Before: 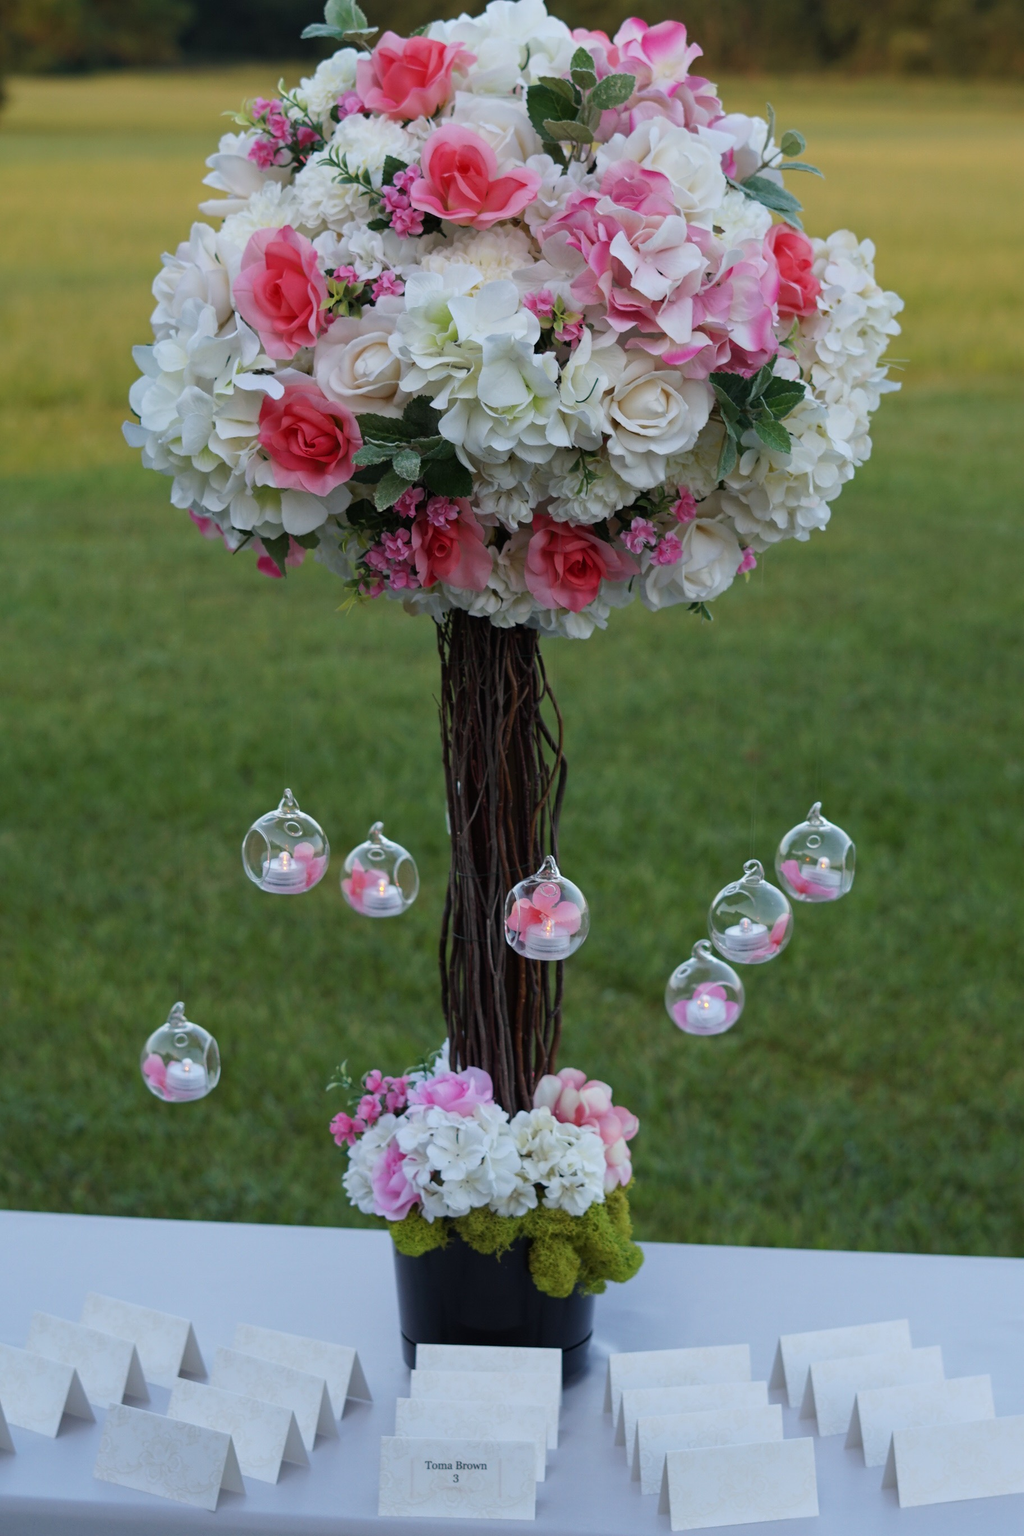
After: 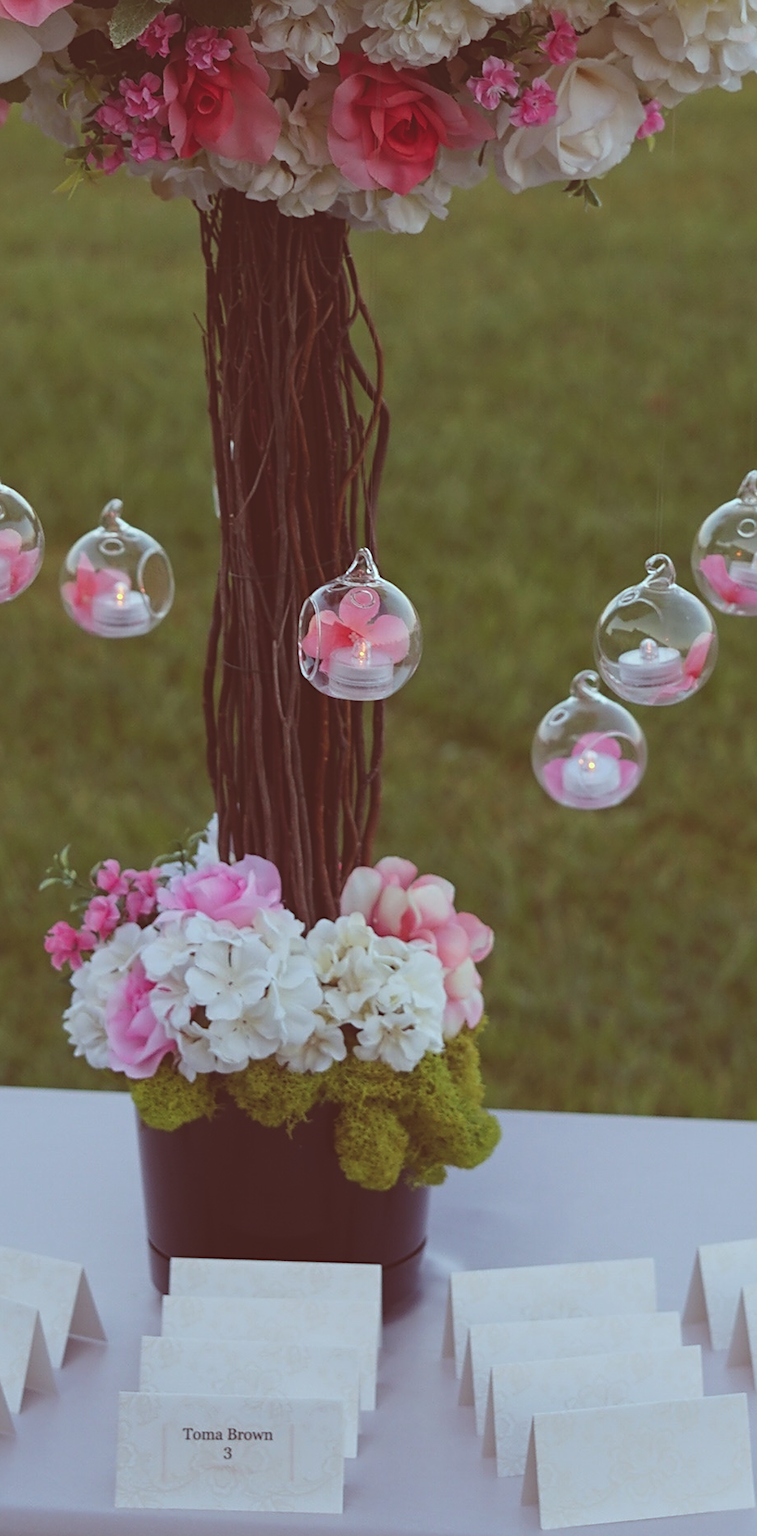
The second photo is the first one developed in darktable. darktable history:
crop and rotate: left 29.237%, top 31.152%, right 19.807%
color correction: highlights a* -7.23, highlights b* -0.161, shadows a* 20.08, shadows b* 11.73
sharpen: on, module defaults
exposure: black level correction -0.025, exposure -0.117 EV, compensate highlight preservation false
